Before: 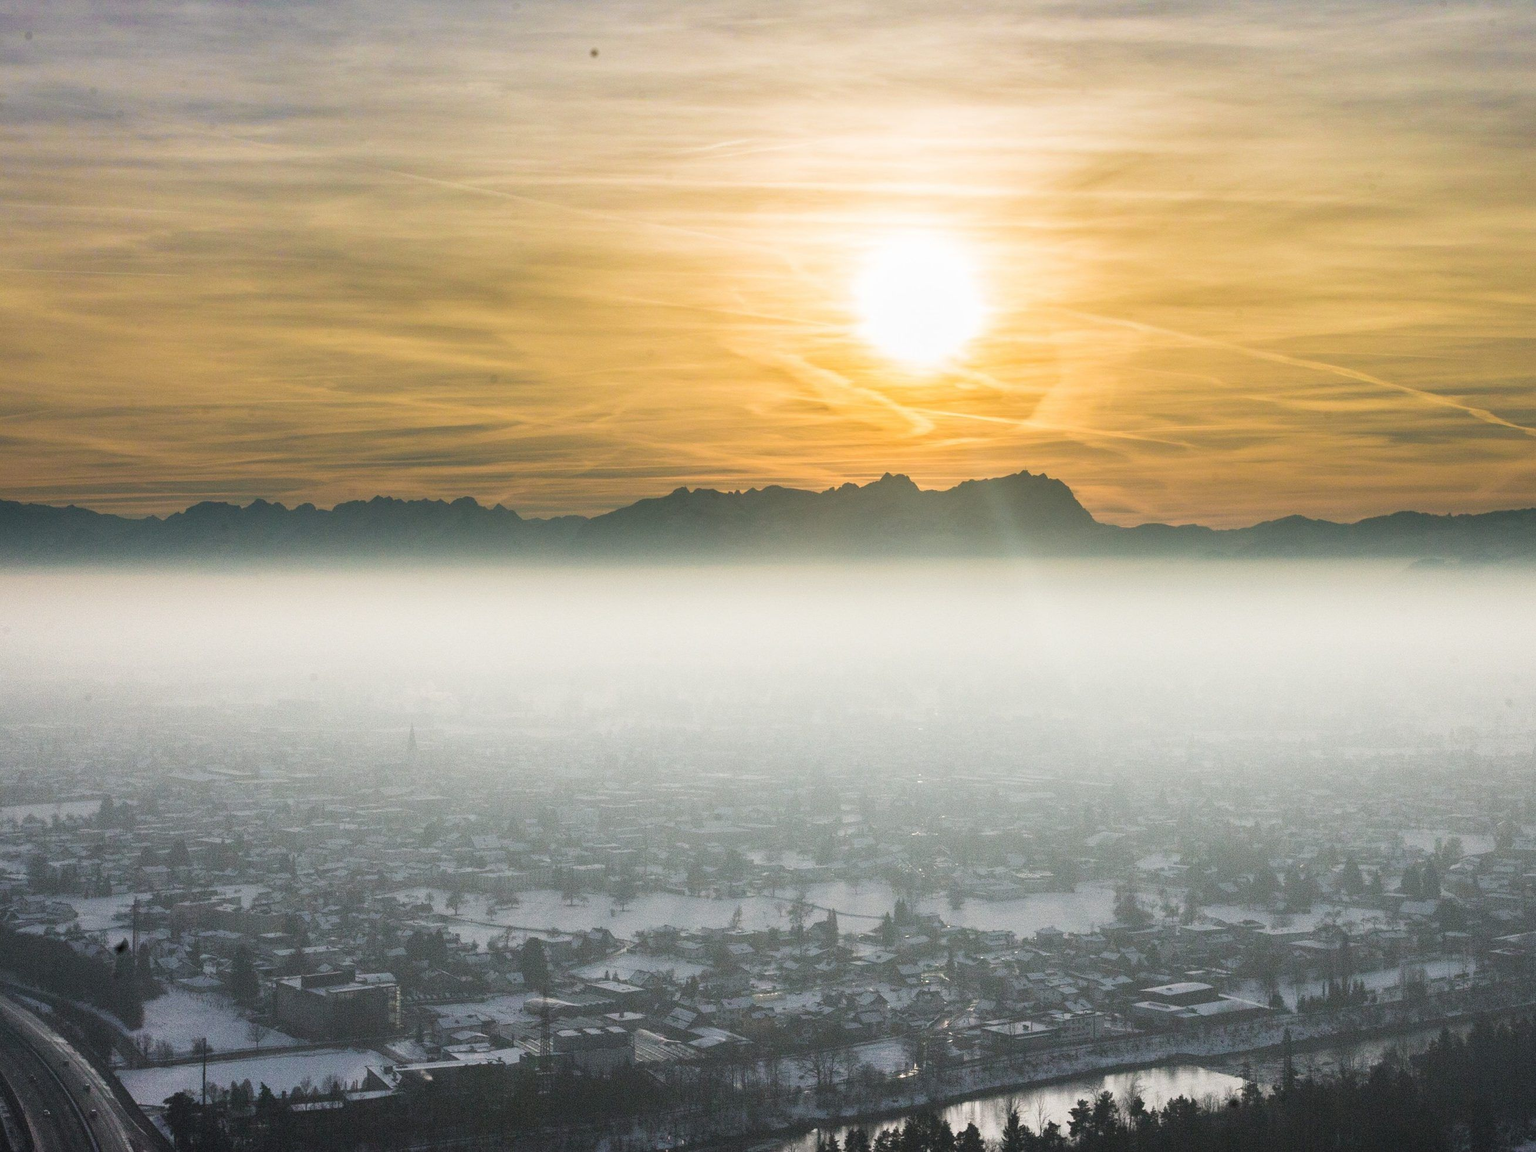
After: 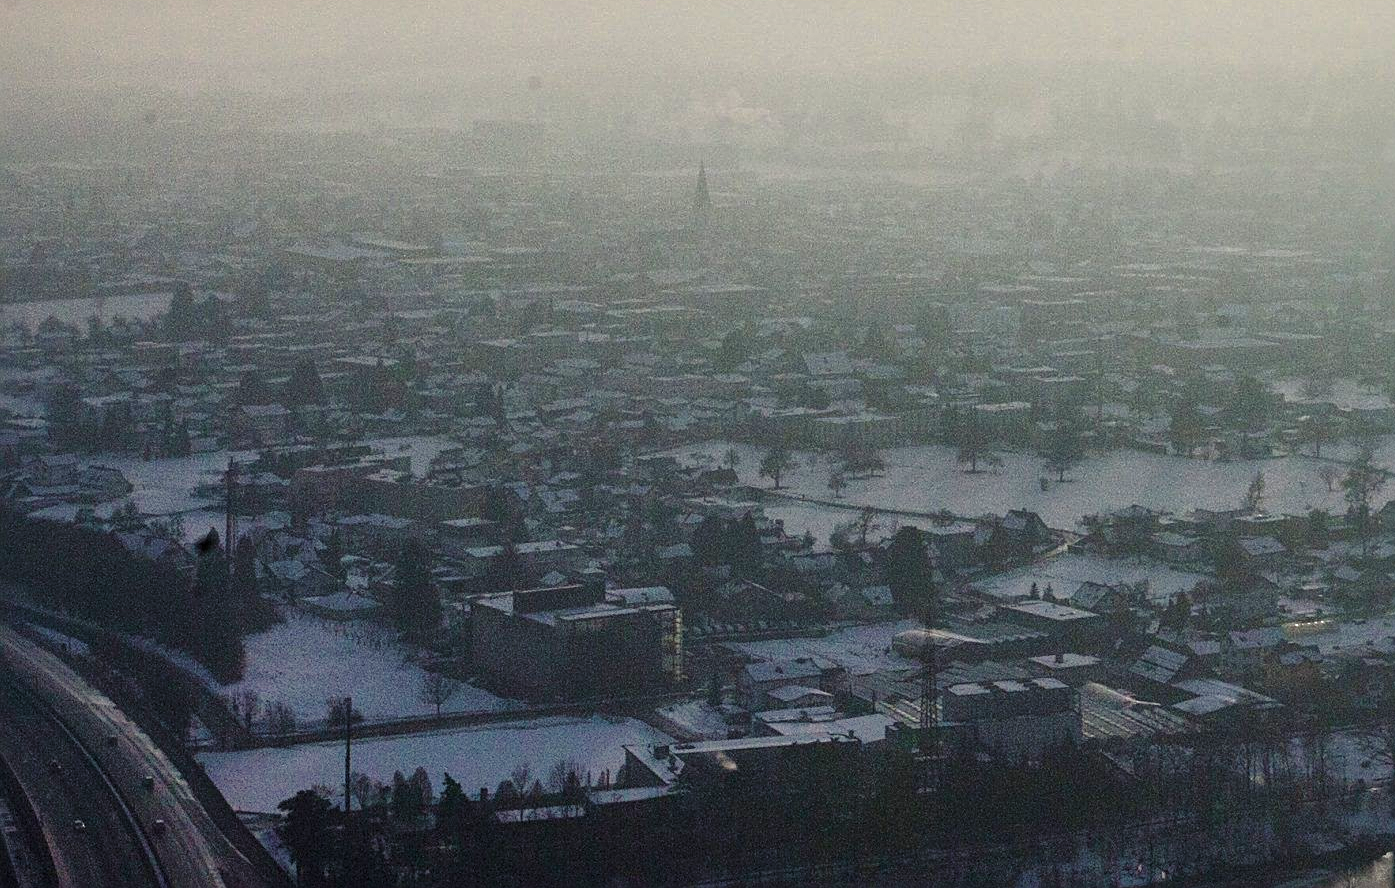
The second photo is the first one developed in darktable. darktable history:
velvia: strength 45.06%
levels: mode automatic, gray 59.42%, levels [0, 0.476, 0.951]
color zones: curves: ch0 [(0, 0.558) (0.143, 0.559) (0.286, 0.529) (0.429, 0.505) (0.571, 0.5) (0.714, 0.5) (0.857, 0.5) (1, 0.558)]; ch1 [(0, 0.469) (0.01, 0.469) (0.12, 0.446) (0.248, 0.469) (0.5, 0.5) (0.748, 0.5) (0.99, 0.469) (1, 0.469)]
shadows and highlights: highlights -60.05, highlights color adjustment 89.8%
sharpen: on, module defaults
color balance rgb: shadows lift › chroma 3.275%, shadows lift › hue 278.13°, linear chroma grading › shadows 9.724%, linear chroma grading › highlights 10.495%, linear chroma grading › global chroma 14.927%, linear chroma grading › mid-tones 14.692%, perceptual saturation grading › global saturation 20%, perceptual saturation grading › highlights -49.823%, perceptual saturation grading › shadows 25.138%, global vibrance 2.815%
crop and rotate: top 54.579%, right 46.67%, bottom 0.183%
